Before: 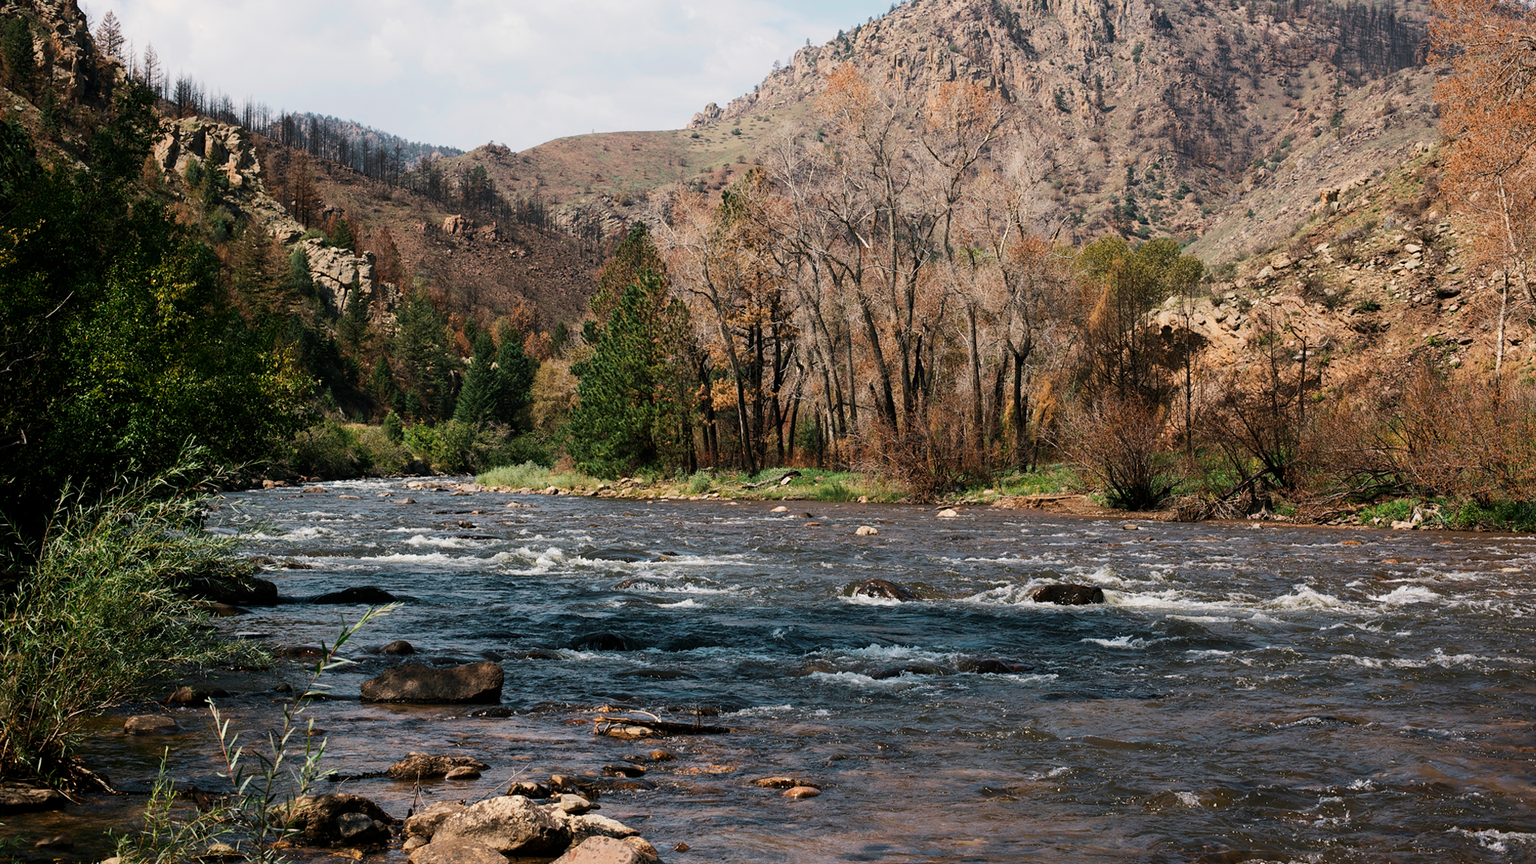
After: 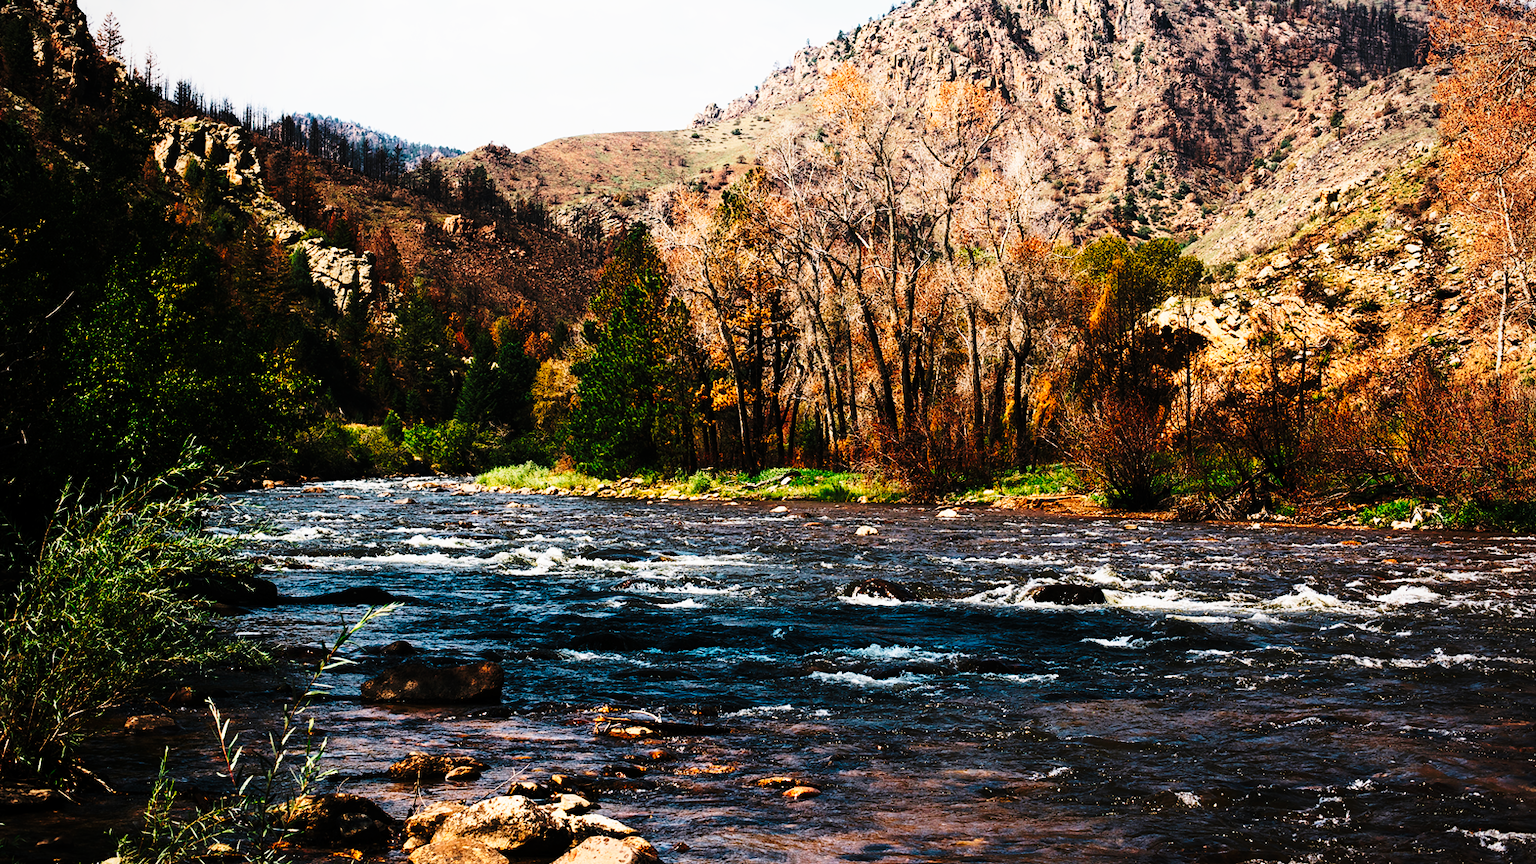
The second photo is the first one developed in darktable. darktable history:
vignetting: fall-off start 74.65%, fall-off radius 66.22%, brightness -0.18, saturation -0.29
tone curve: curves: ch0 [(0, 0) (0.003, 0.004) (0.011, 0.006) (0.025, 0.008) (0.044, 0.012) (0.069, 0.017) (0.1, 0.021) (0.136, 0.029) (0.177, 0.043) (0.224, 0.062) (0.277, 0.108) (0.335, 0.166) (0.399, 0.301) (0.468, 0.467) (0.543, 0.64) (0.623, 0.803) (0.709, 0.908) (0.801, 0.969) (0.898, 0.988) (1, 1)], preserve colors none
